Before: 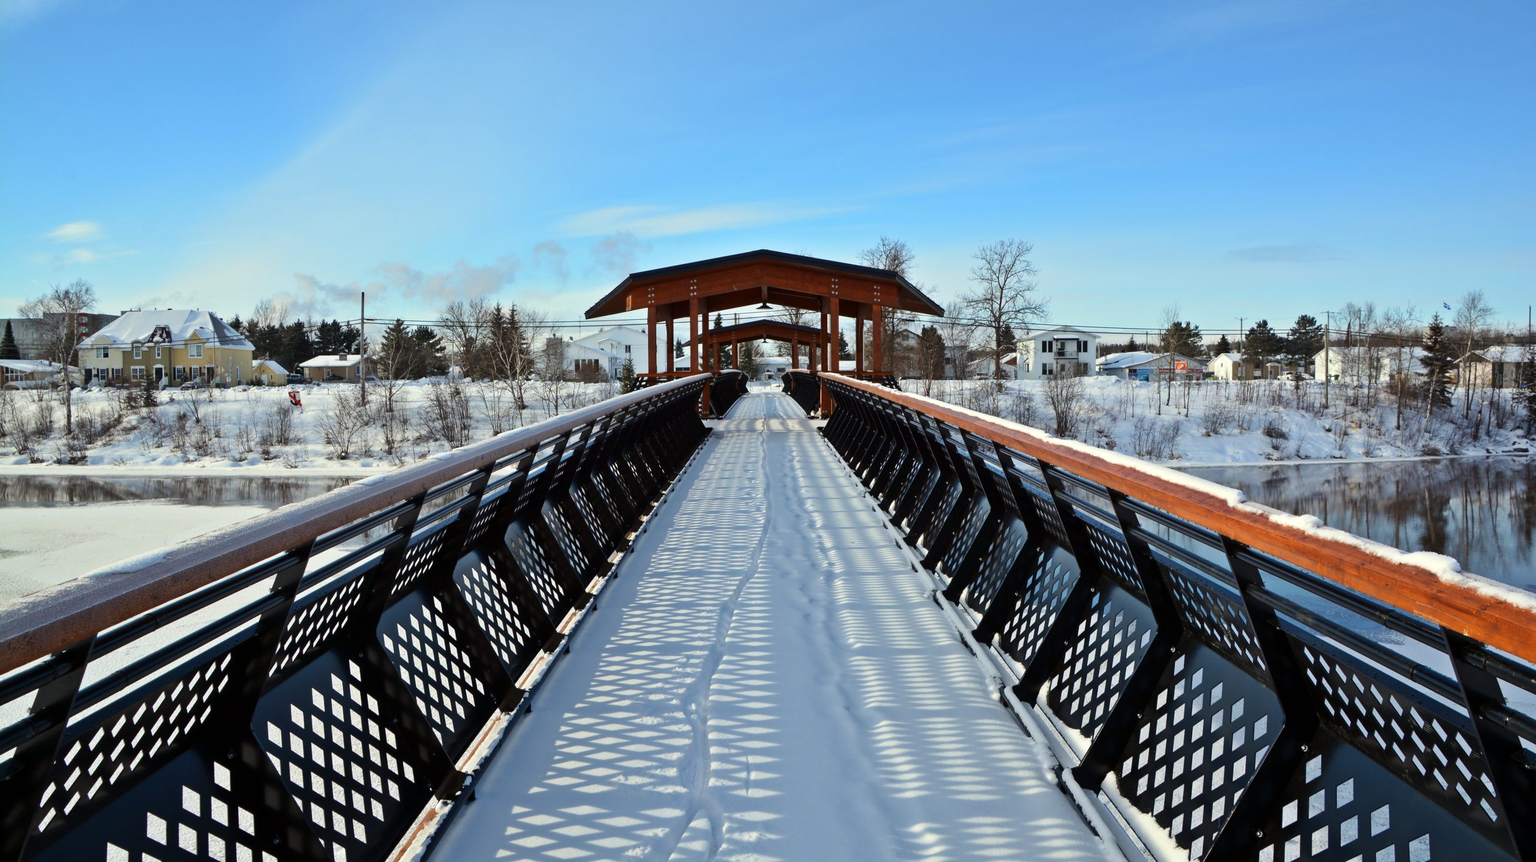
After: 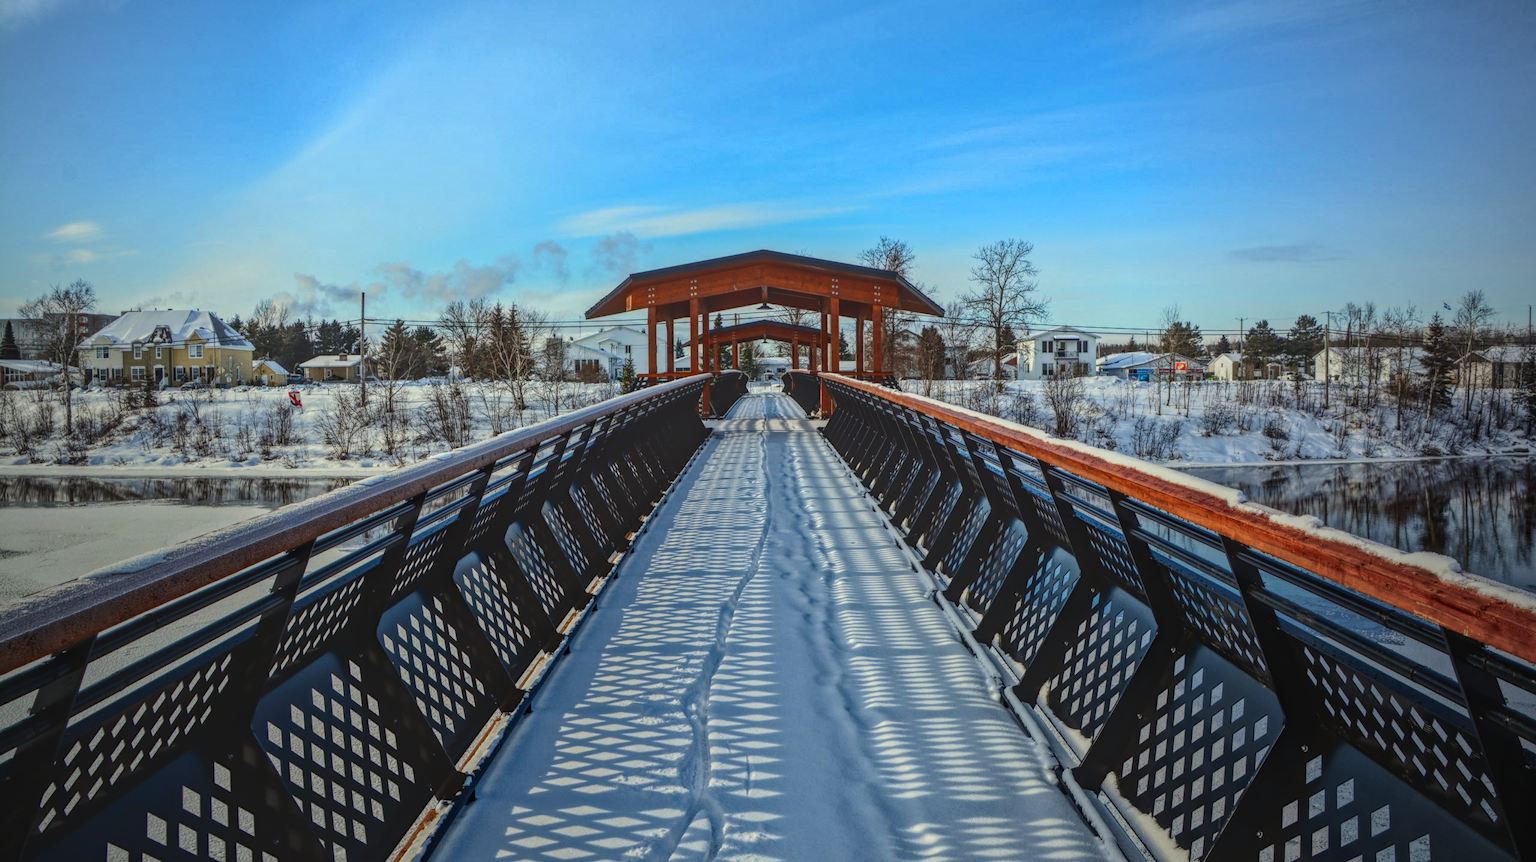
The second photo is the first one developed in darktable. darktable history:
contrast brightness saturation: contrast 0.19, brightness -0.11, saturation 0.21
vignetting: fall-off start 72.14%, fall-off radius 108.07%, brightness -0.713, saturation -0.488, center (-0.054, -0.359), width/height ratio 0.729
local contrast: highlights 20%, shadows 30%, detail 200%, midtone range 0.2
